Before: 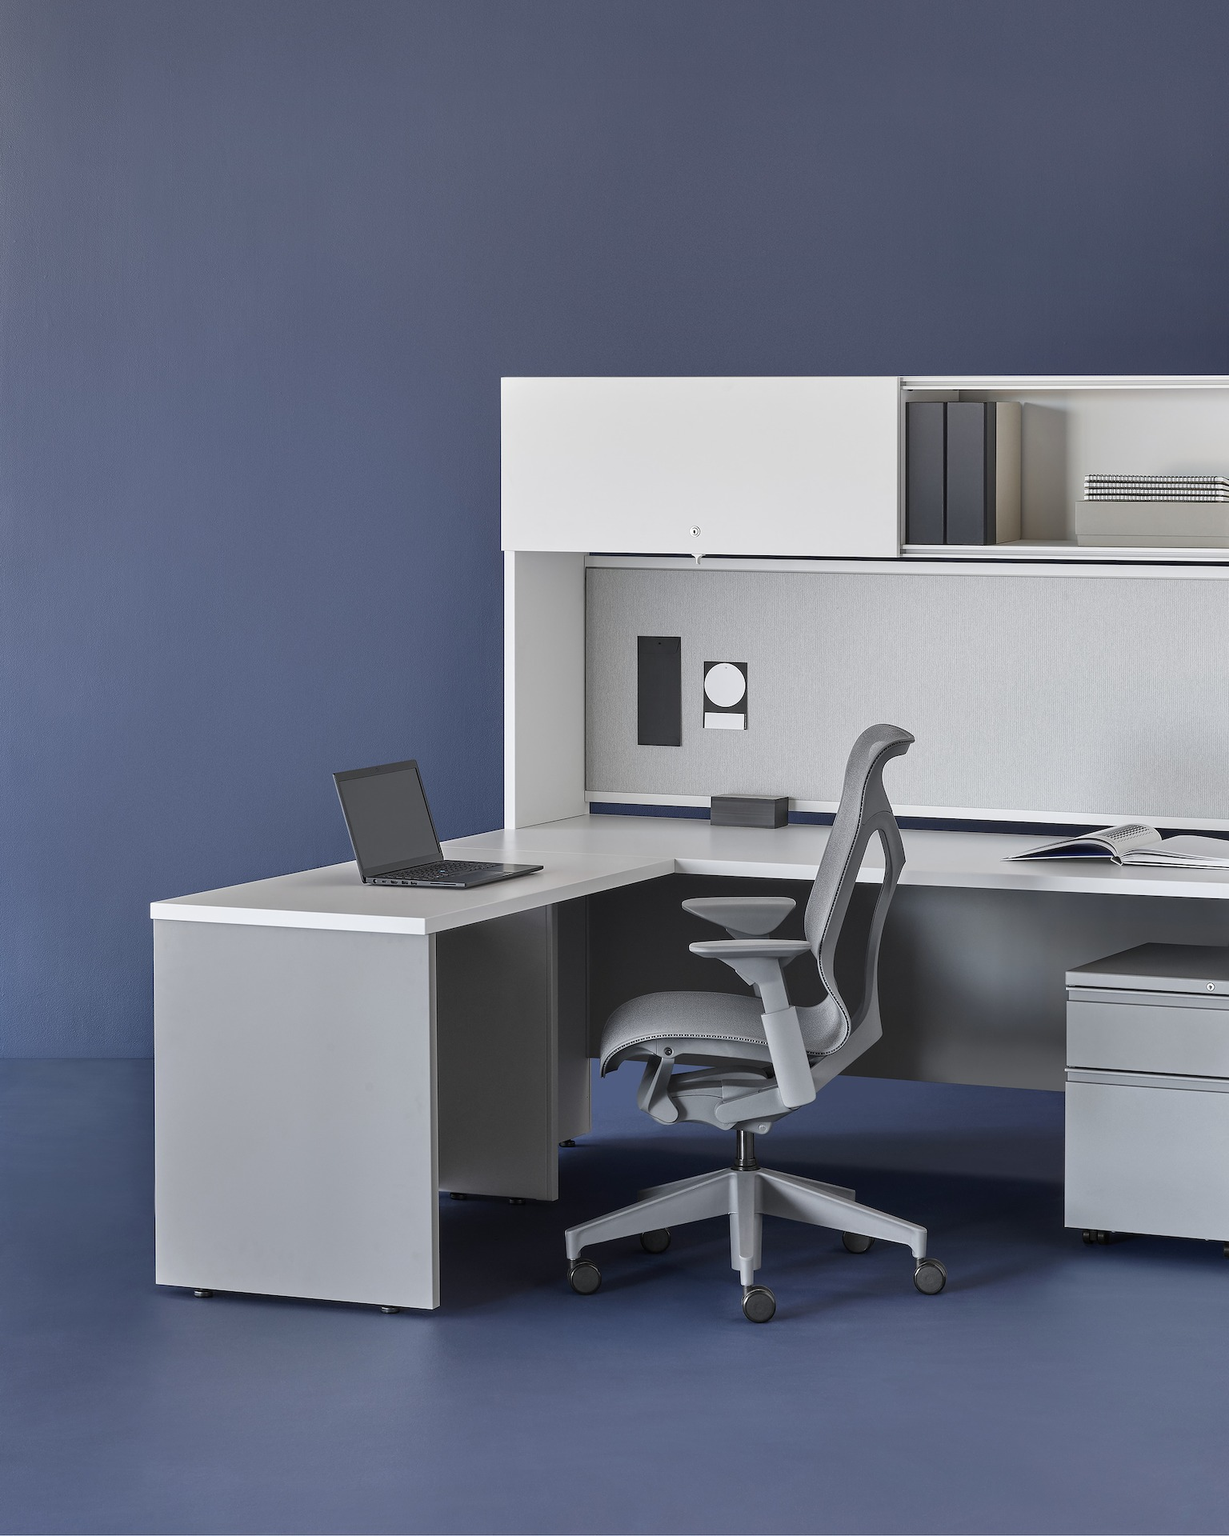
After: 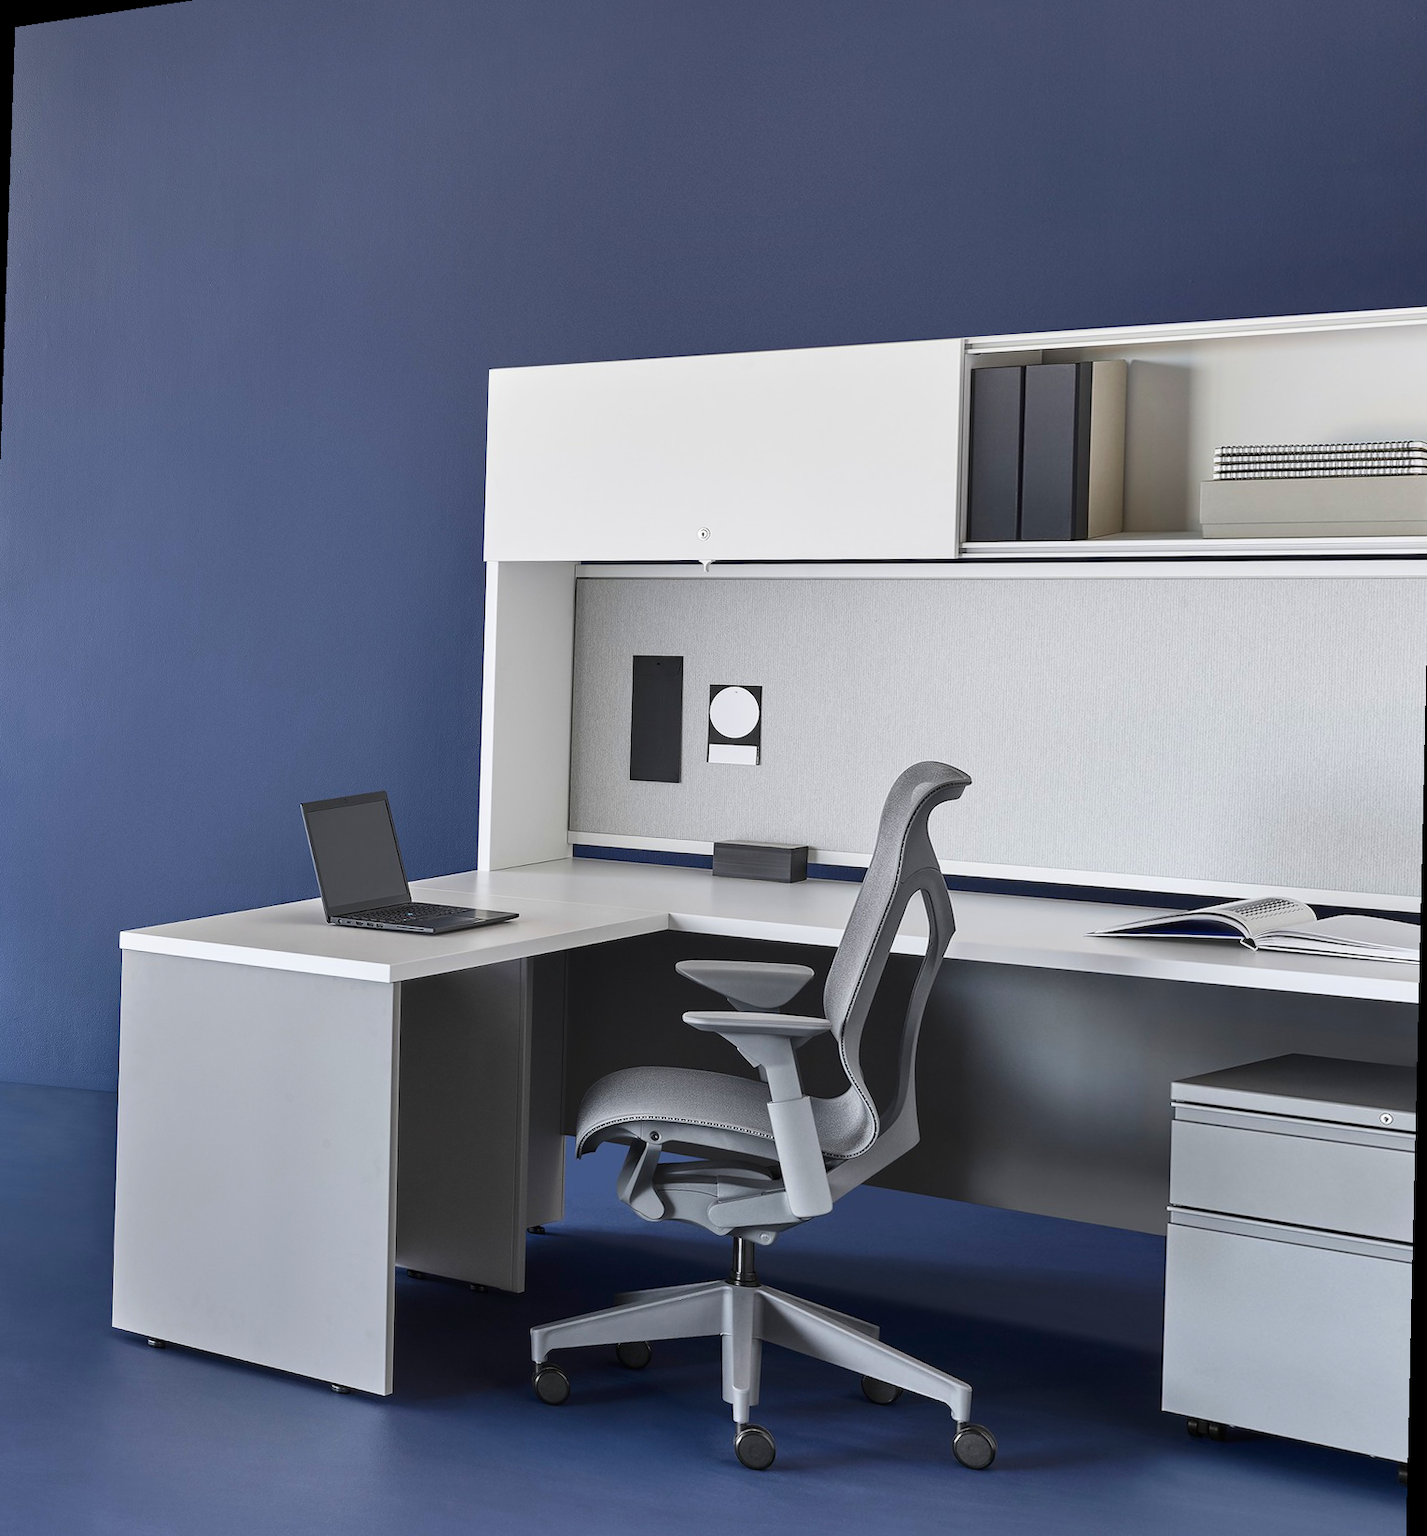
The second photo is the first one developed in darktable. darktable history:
rotate and perspective: rotation 1.69°, lens shift (vertical) -0.023, lens shift (horizontal) -0.291, crop left 0.025, crop right 0.988, crop top 0.092, crop bottom 0.842
contrast brightness saturation: contrast 0.16, saturation 0.32
